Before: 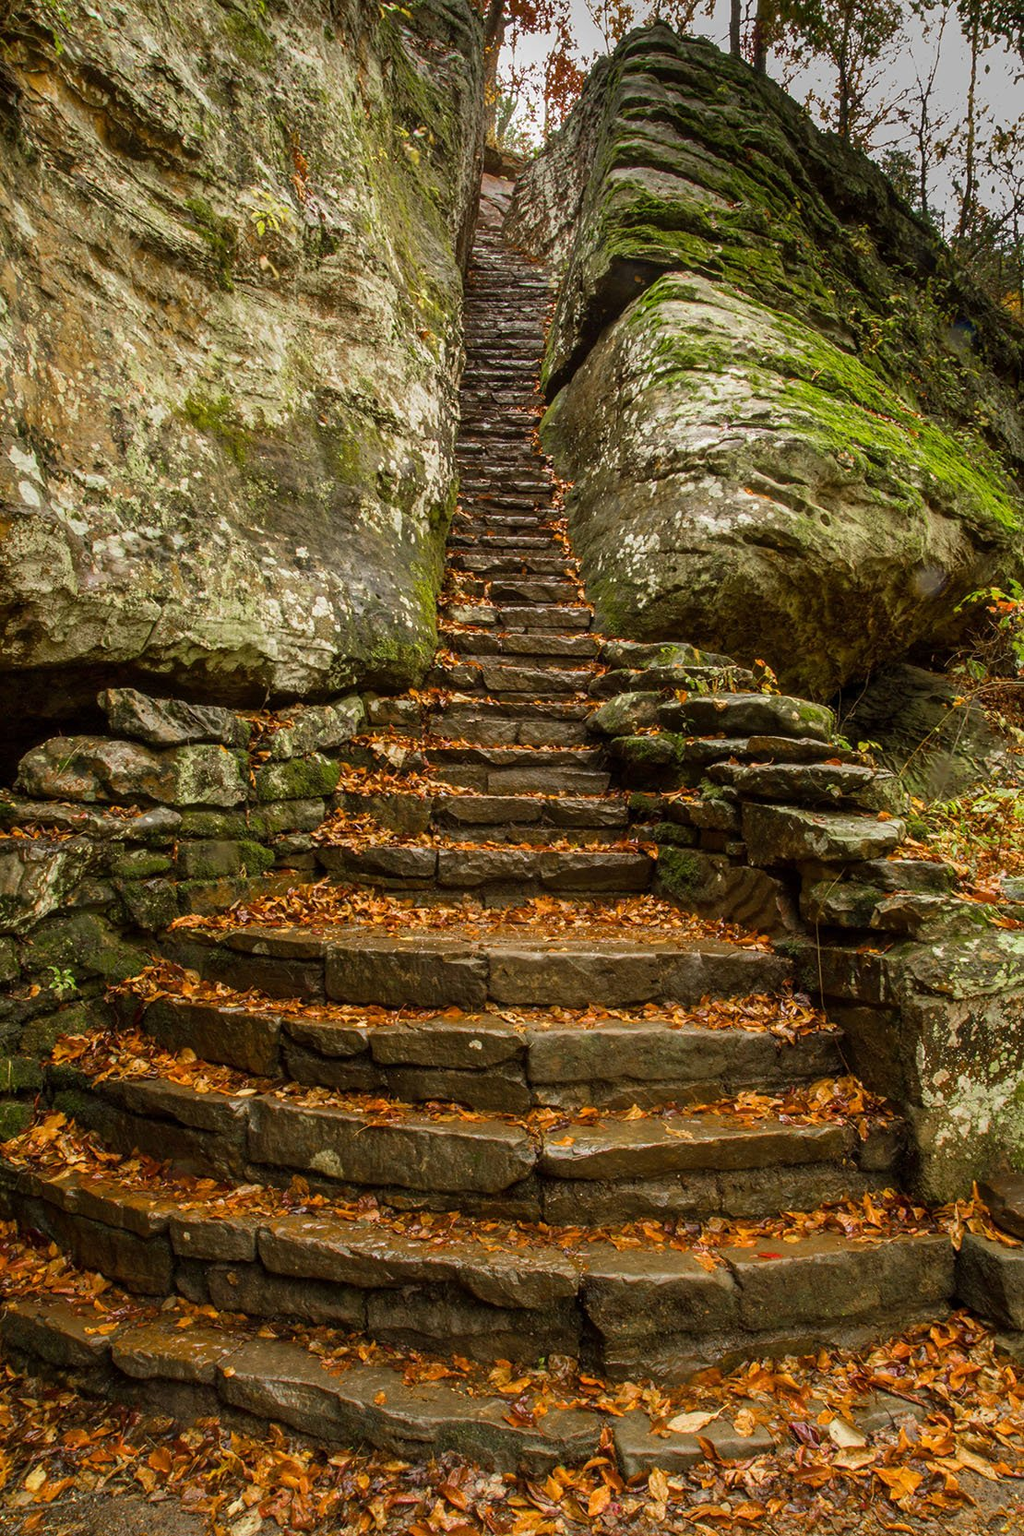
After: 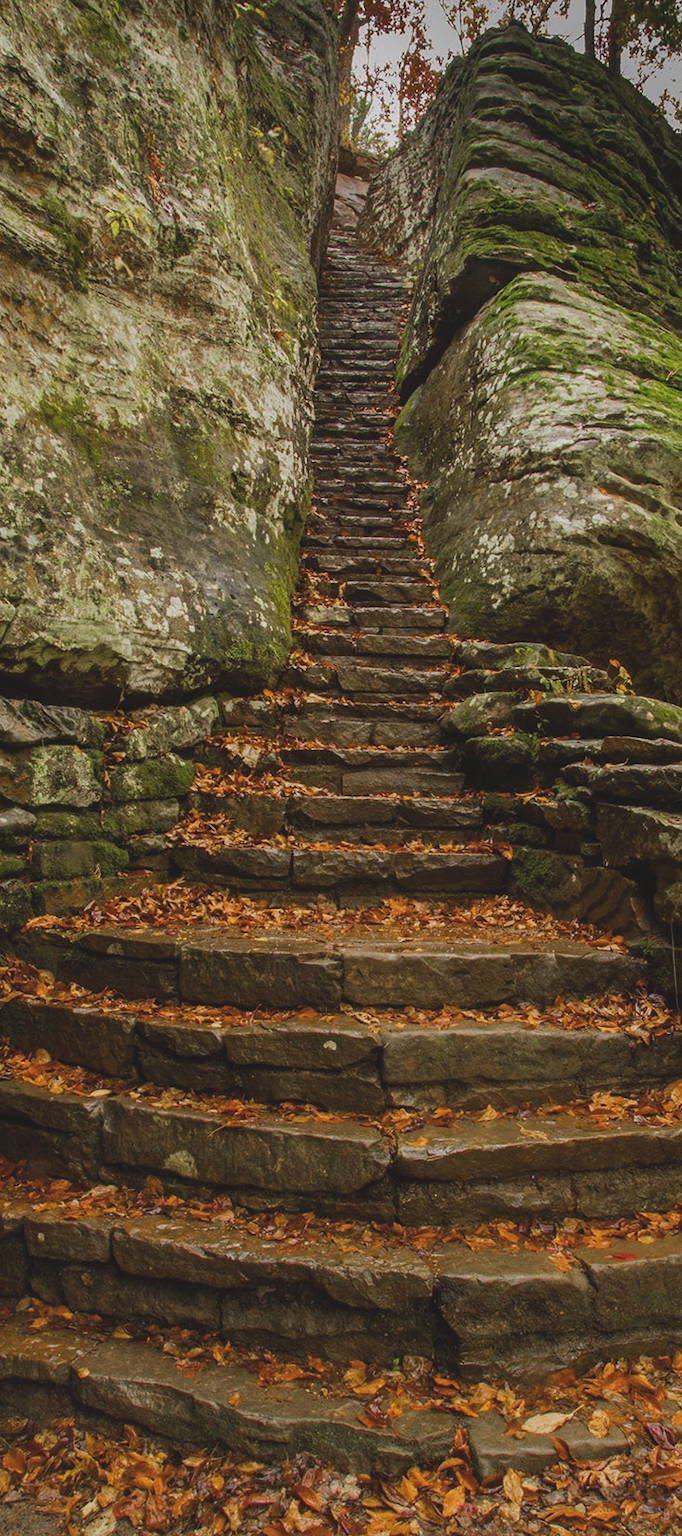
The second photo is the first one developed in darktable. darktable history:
crop and rotate: left 14.292%, right 19.041%
exposure: black level correction -0.015, exposure -0.5 EV, compensate highlight preservation false
